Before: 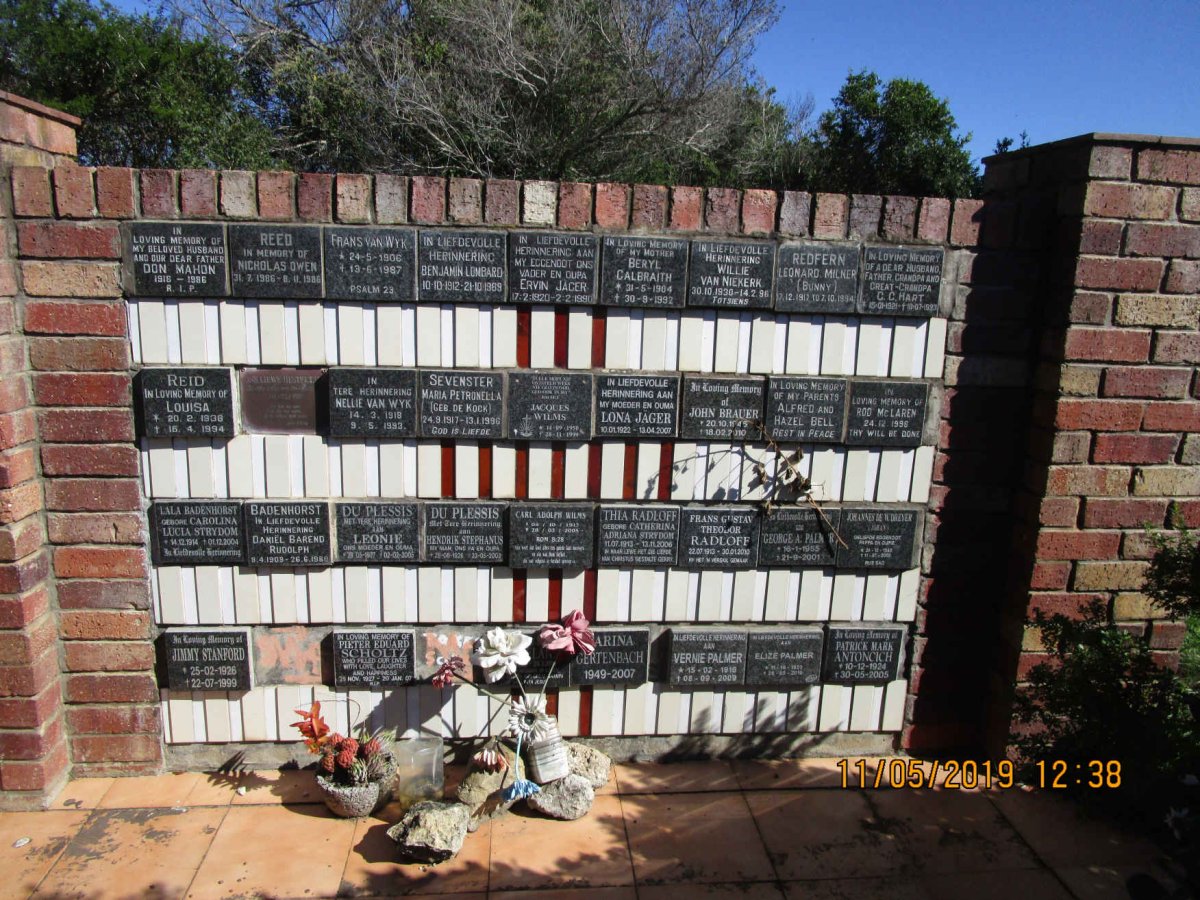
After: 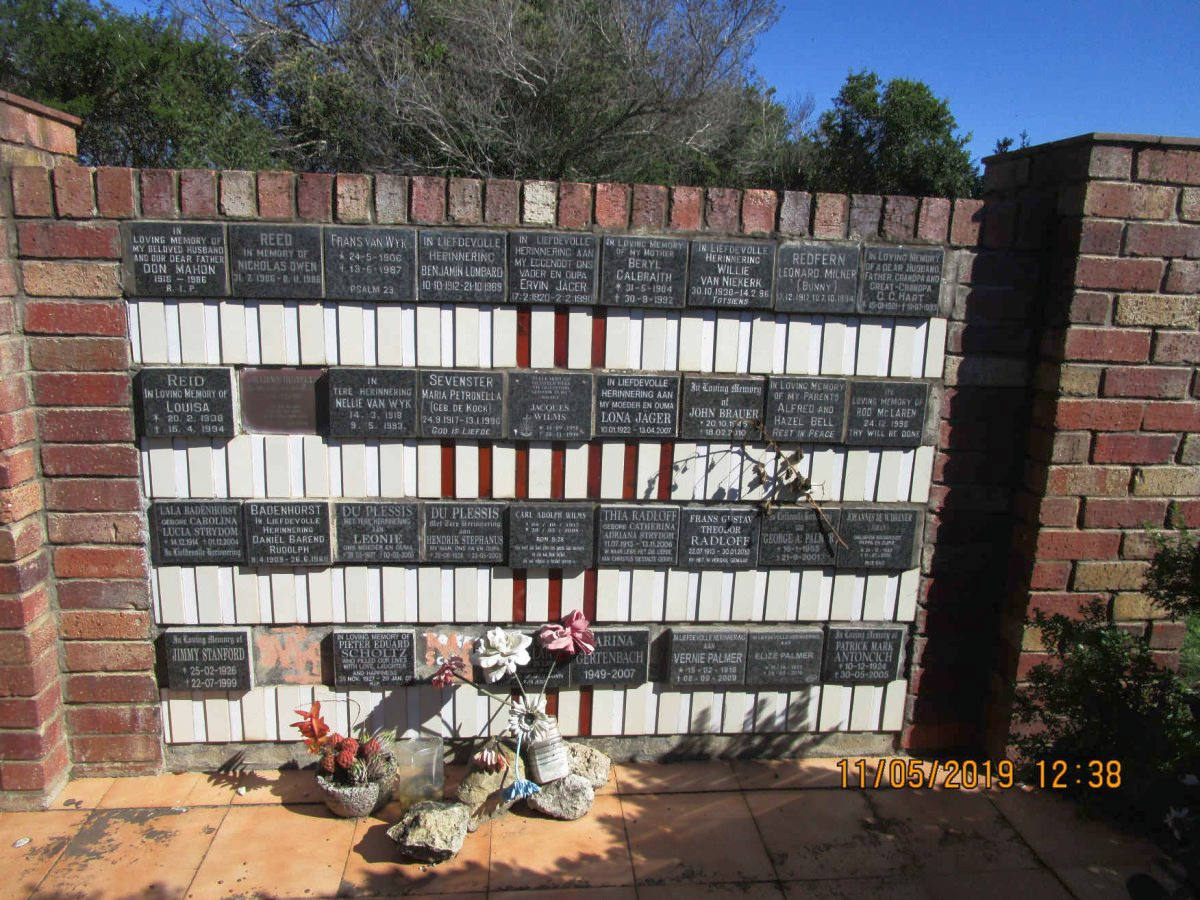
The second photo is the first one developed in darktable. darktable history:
tone curve: curves: ch0 [(0, 0) (0.003, 0.013) (0.011, 0.02) (0.025, 0.037) (0.044, 0.068) (0.069, 0.108) (0.1, 0.138) (0.136, 0.168) (0.177, 0.203) (0.224, 0.241) (0.277, 0.281) (0.335, 0.328) (0.399, 0.382) (0.468, 0.448) (0.543, 0.519) (0.623, 0.603) (0.709, 0.705) (0.801, 0.808) (0.898, 0.903) (1, 1)], preserve colors none
white balance: emerald 1
rgb curve: curves: ch0 [(0, 0) (0.053, 0.068) (0.122, 0.128) (1, 1)]
